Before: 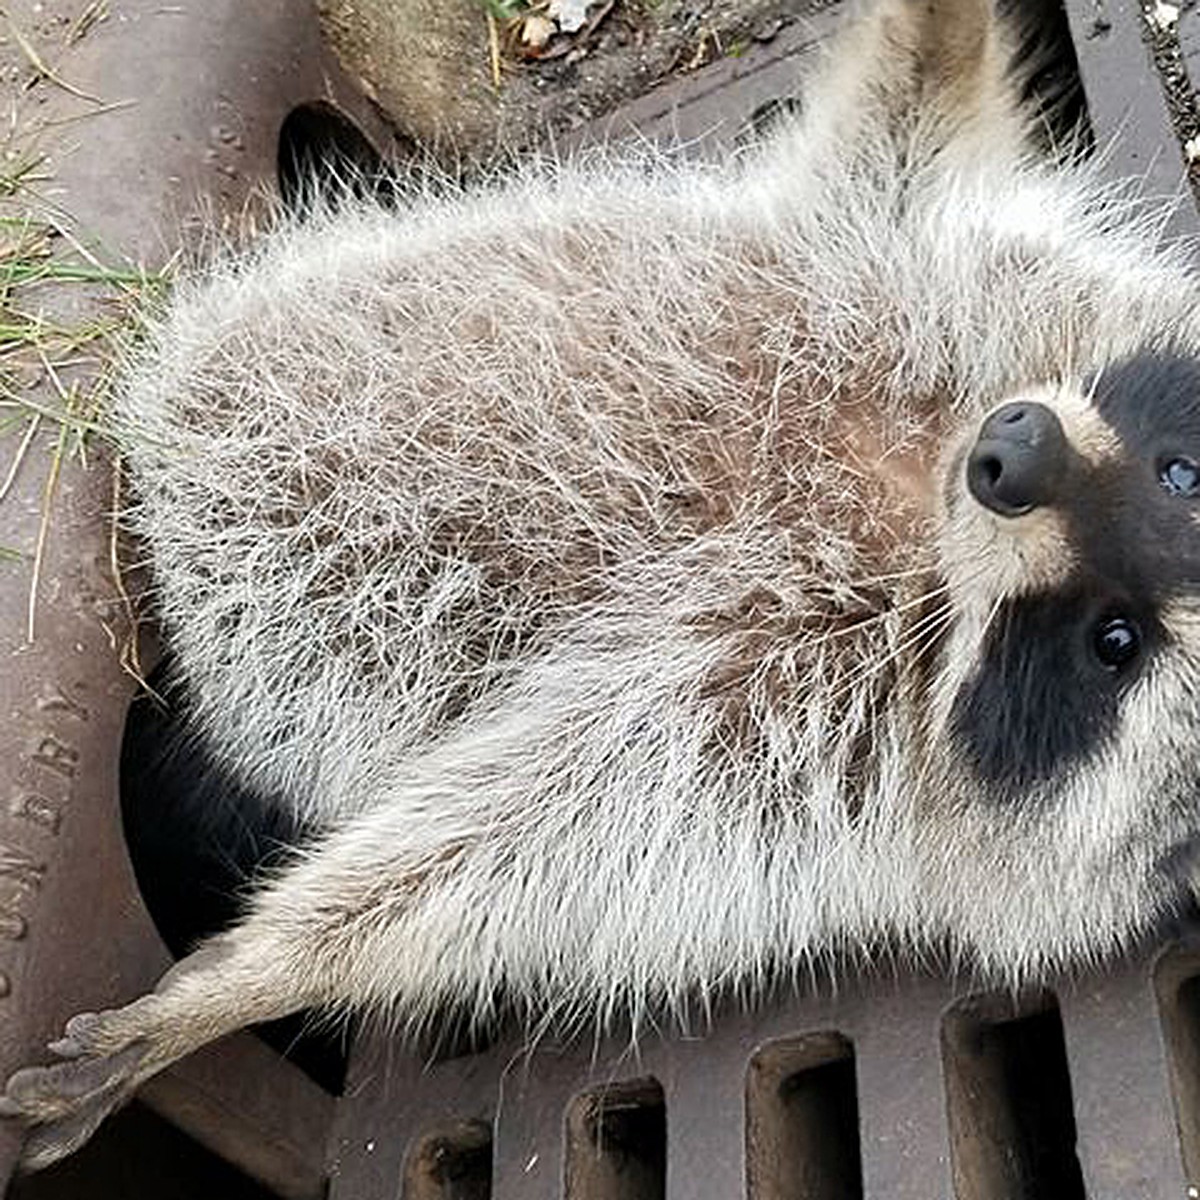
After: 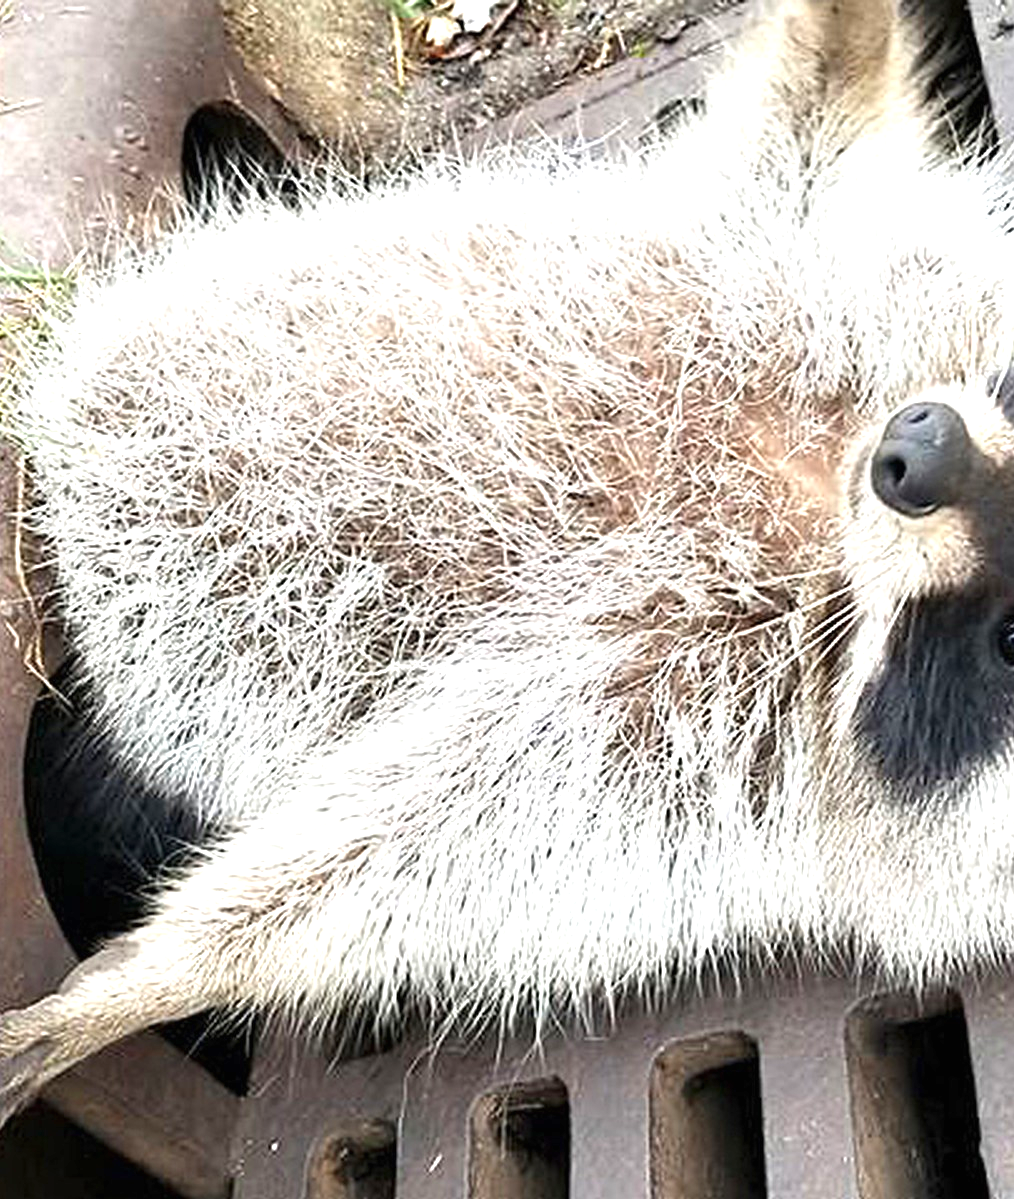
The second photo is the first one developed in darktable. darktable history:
exposure: black level correction 0, exposure 1 EV, compensate highlight preservation false
crop: left 8.014%, right 7.444%
